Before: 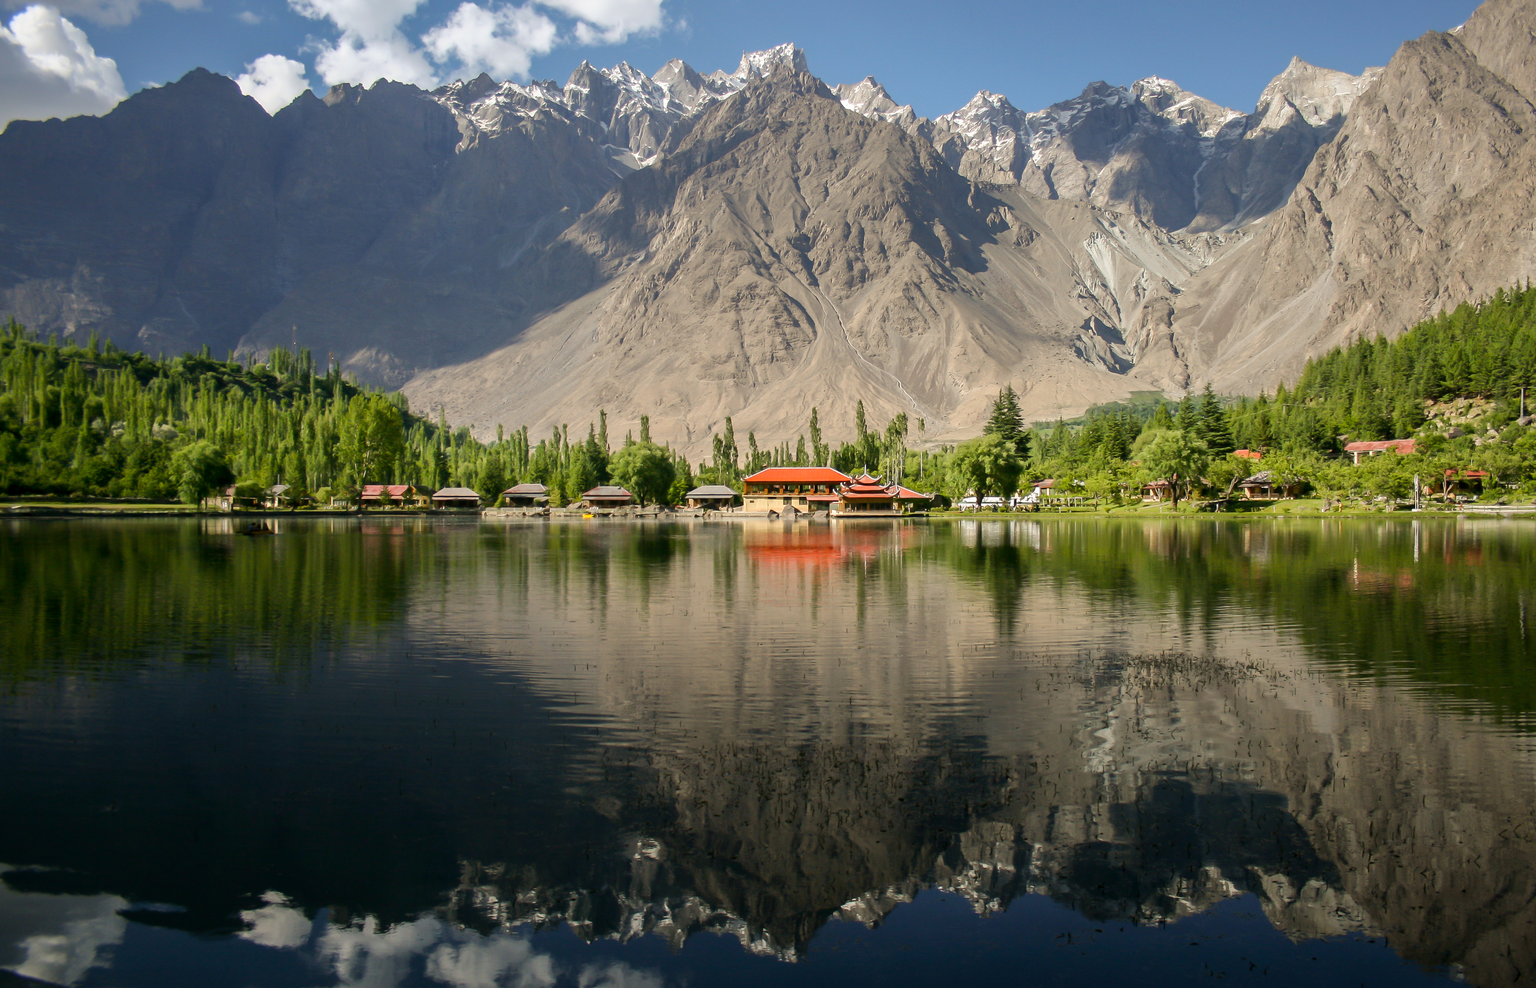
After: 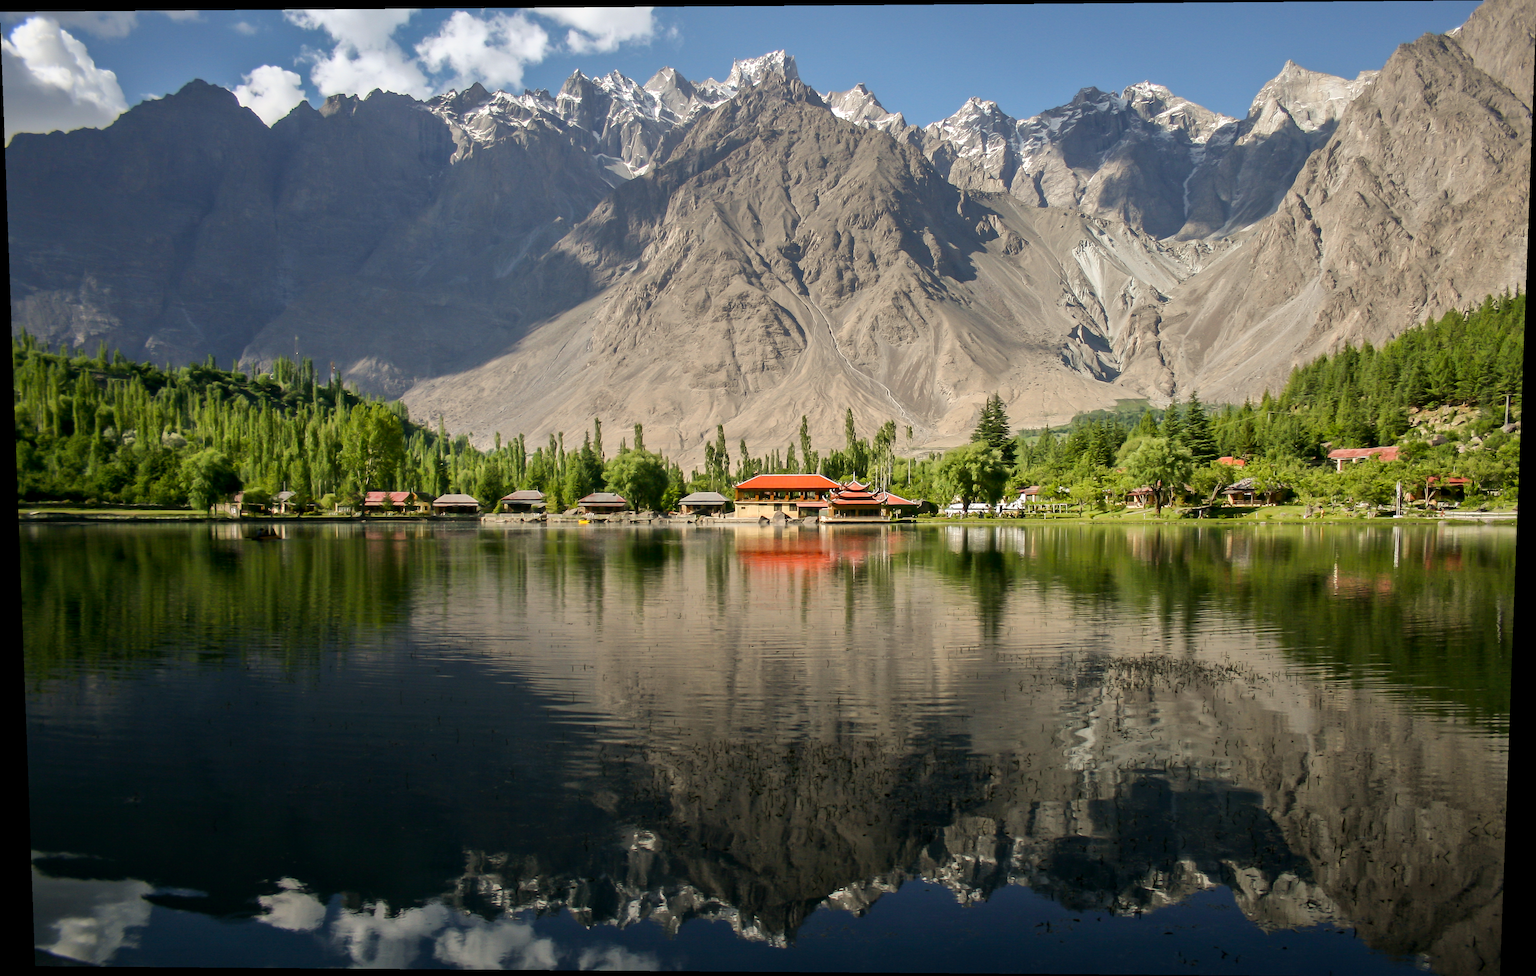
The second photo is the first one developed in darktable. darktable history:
local contrast: mode bilateral grid, contrast 20, coarseness 50, detail 120%, midtone range 0.2
rotate and perspective: lens shift (vertical) 0.048, lens shift (horizontal) -0.024, automatic cropping off
